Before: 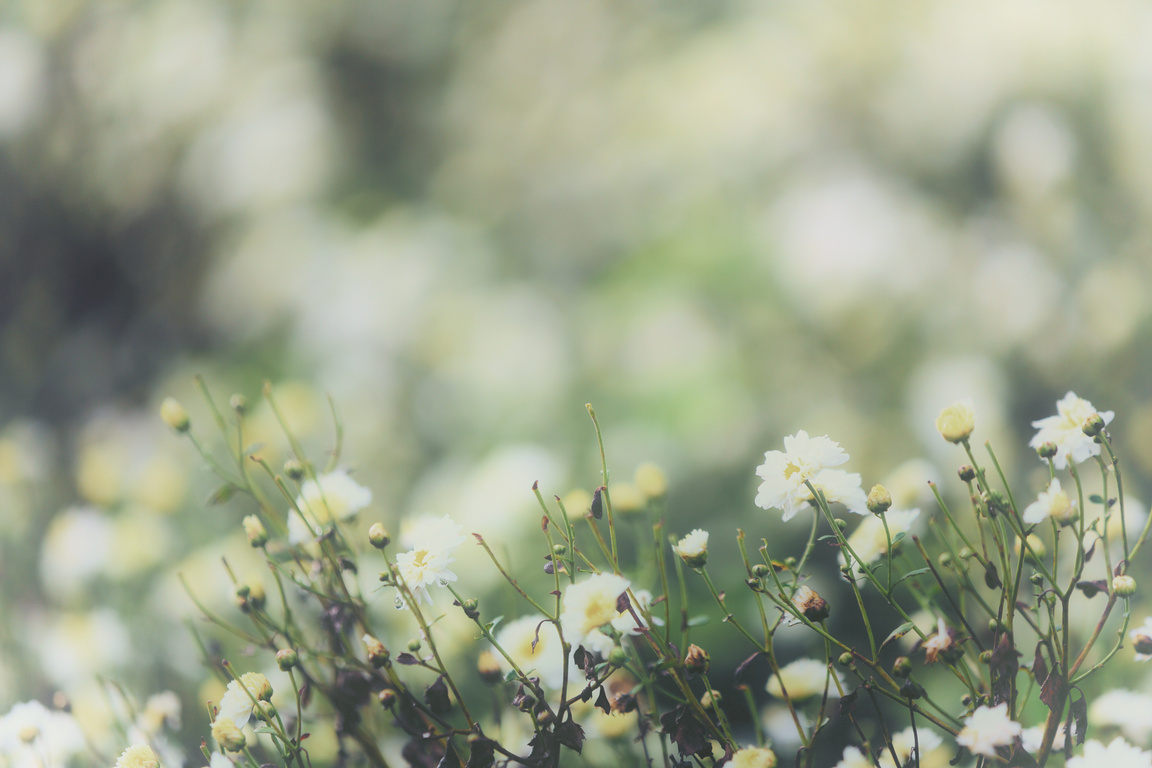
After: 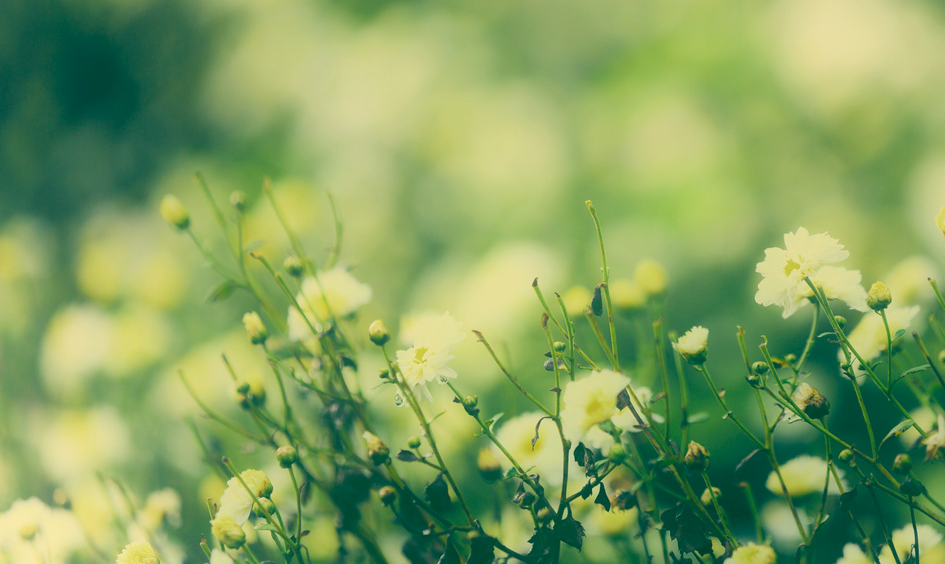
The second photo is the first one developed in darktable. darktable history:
color correction: highlights a* 1.83, highlights b* 34.02, shadows a* -36.68, shadows b* -5.48
crop: top 26.531%, right 17.959%
